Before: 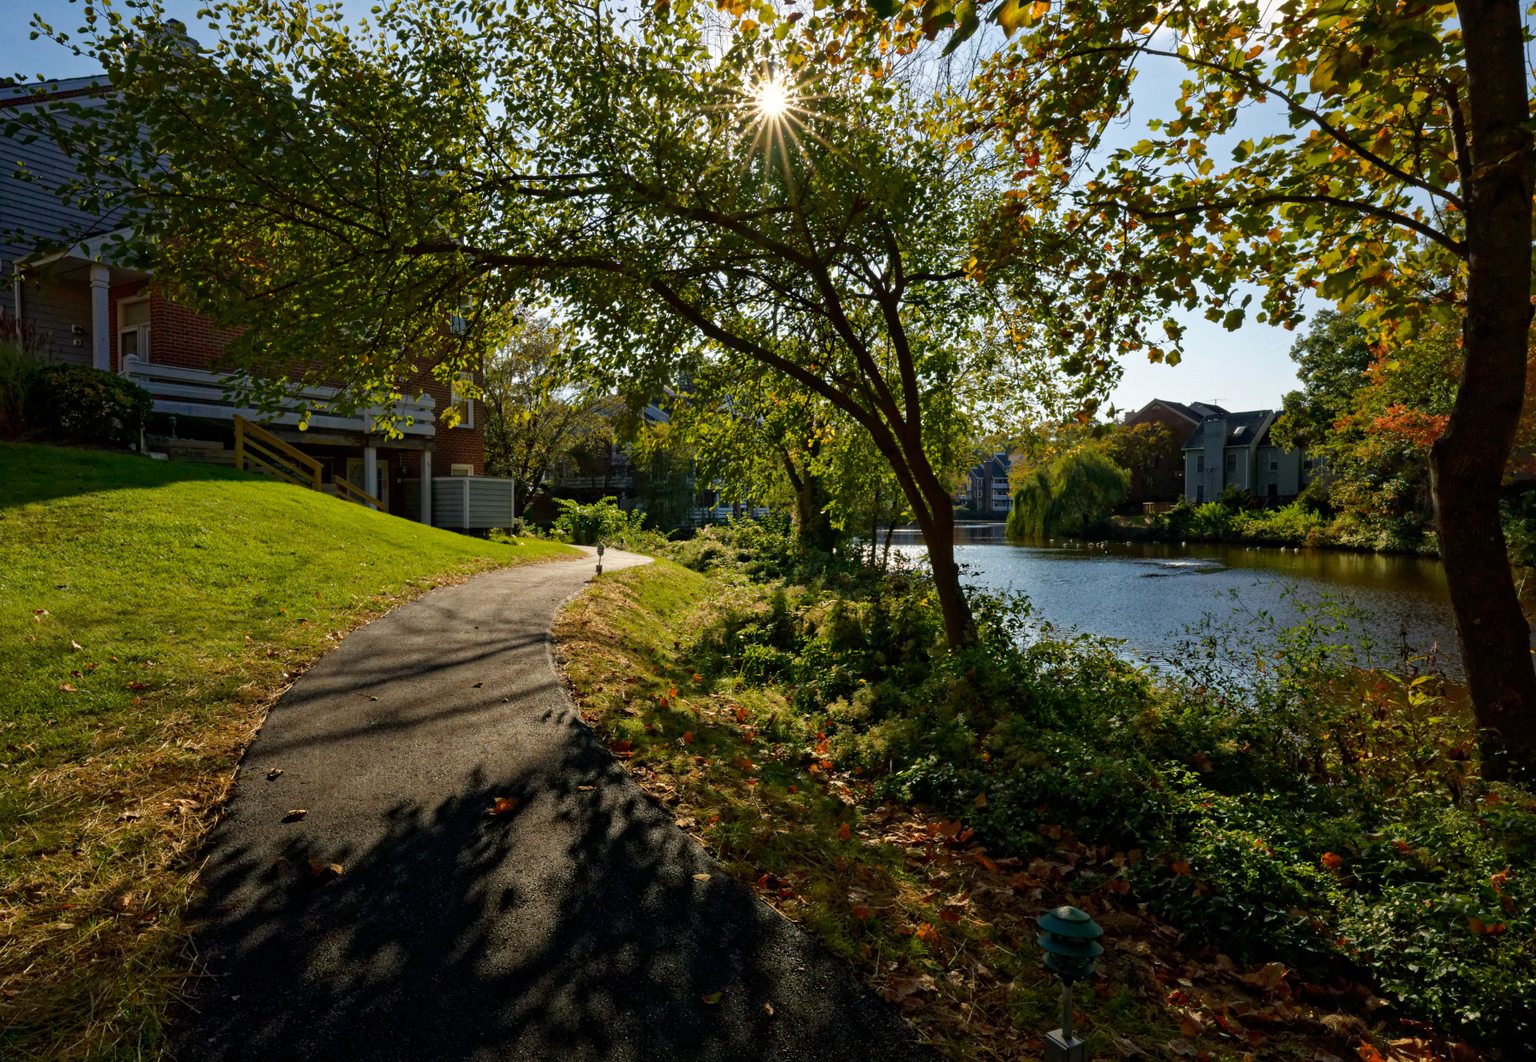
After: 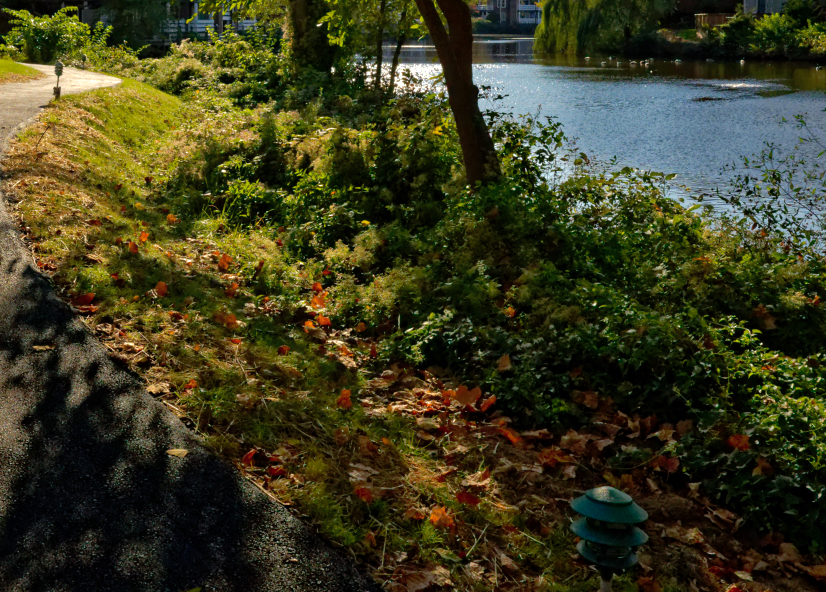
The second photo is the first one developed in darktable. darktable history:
crop: left 35.887%, top 46.27%, right 18.213%, bottom 6.065%
shadows and highlights: on, module defaults
tone equalizer: -8 EV -0.456 EV, -7 EV -0.383 EV, -6 EV -0.298 EV, -5 EV -0.237 EV, -3 EV 0.235 EV, -2 EV 0.337 EV, -1 EV 0.378 EV, +0 EV 0.442 EV, edges refinement/feathering 500, mask exposure compensation -1.57 EV, preserve details no
